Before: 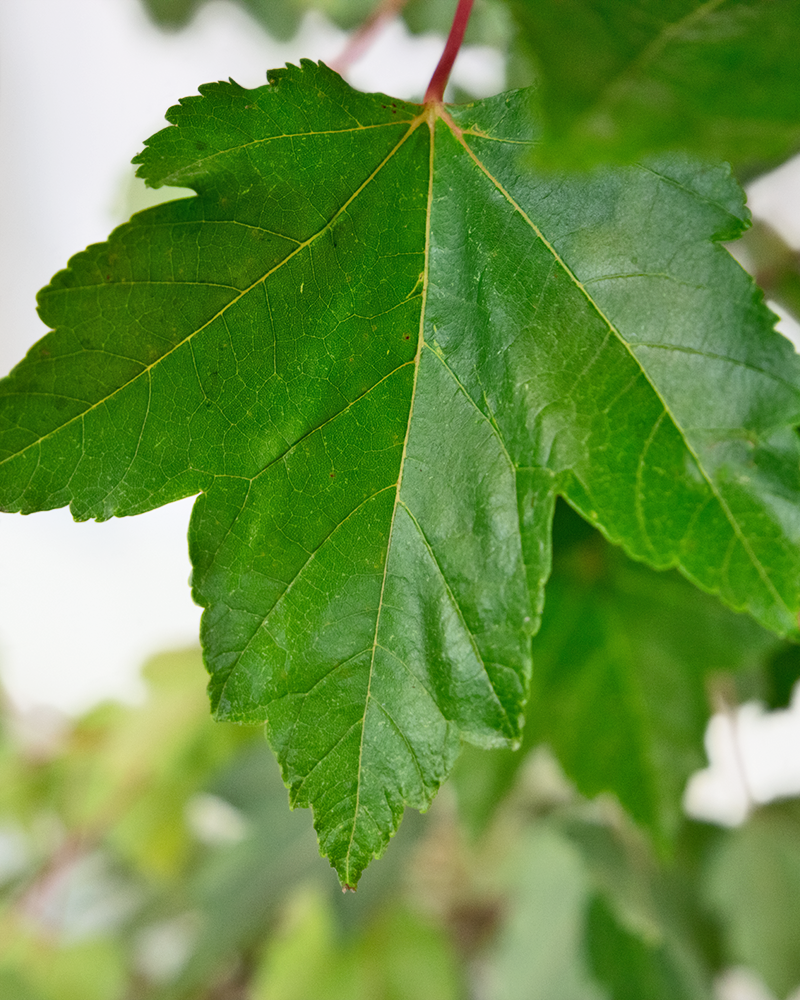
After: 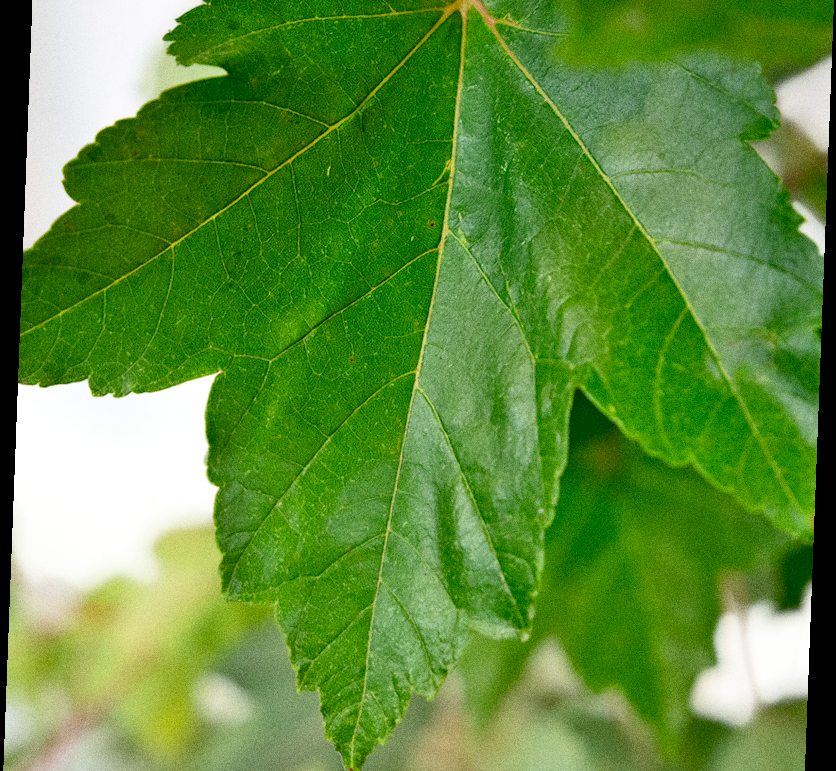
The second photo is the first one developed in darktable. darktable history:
grain: coarseness 8.68 ISO, strength 31.94%
rotate and perspective: rotation 2.17°, automatic cropping off
crop and rotate: top 12.5%, bottom 12.5%
exposure: black level correction 0.009, exposure 0.119 EV, compensate highlight preservation false
